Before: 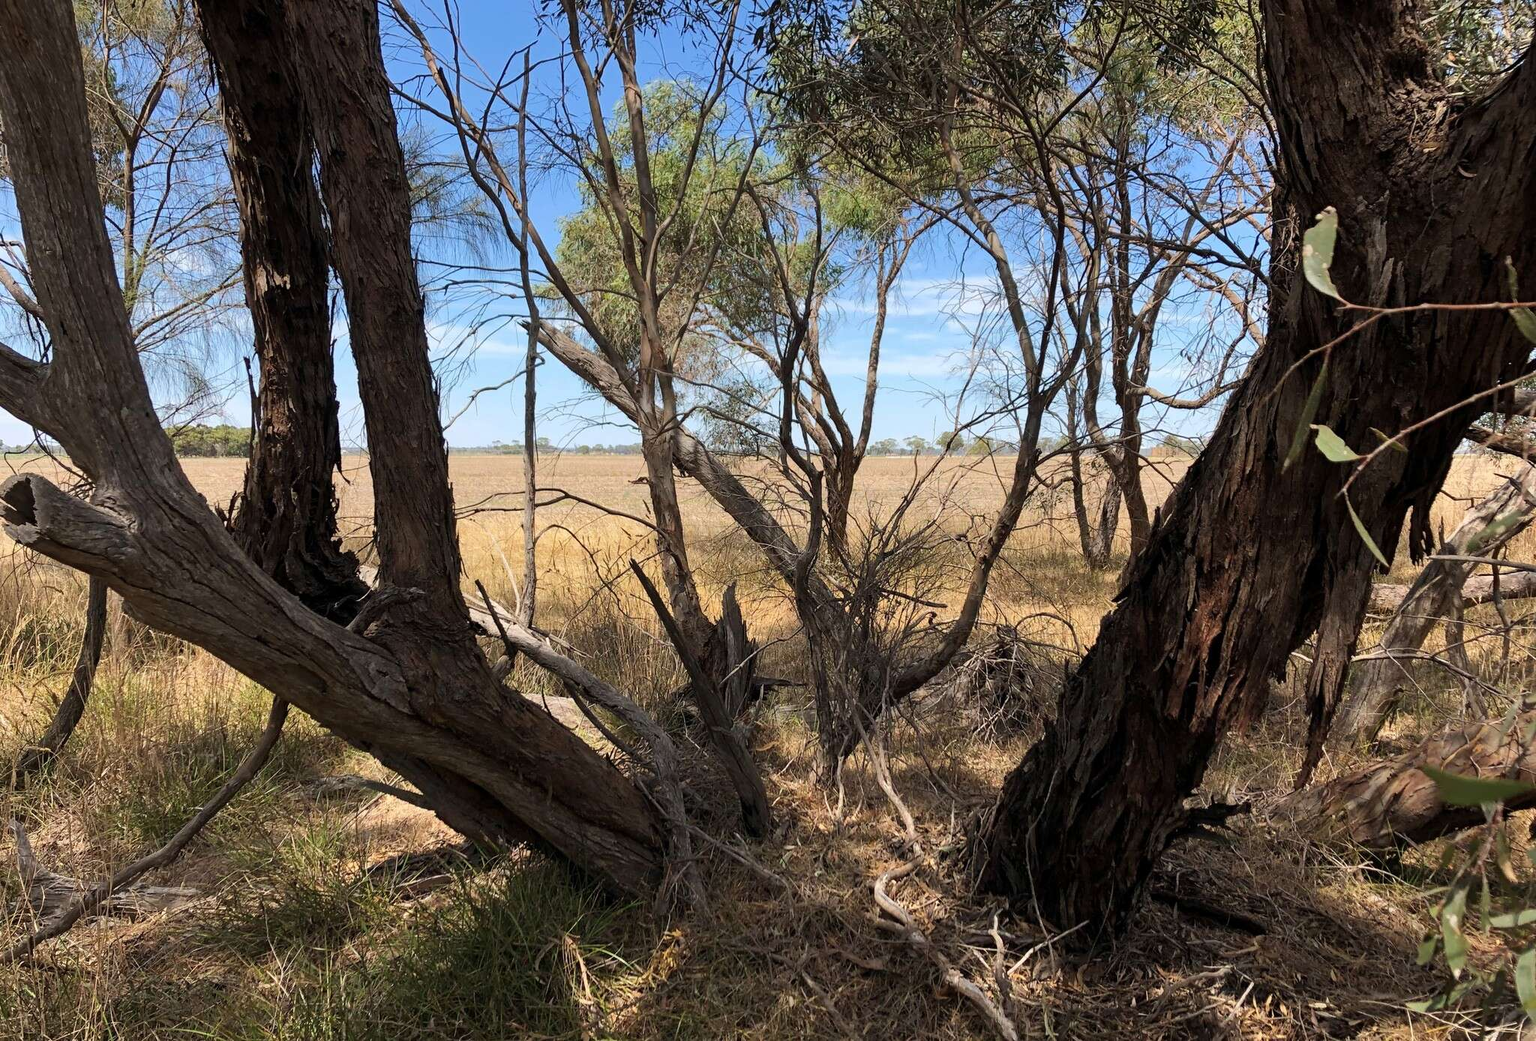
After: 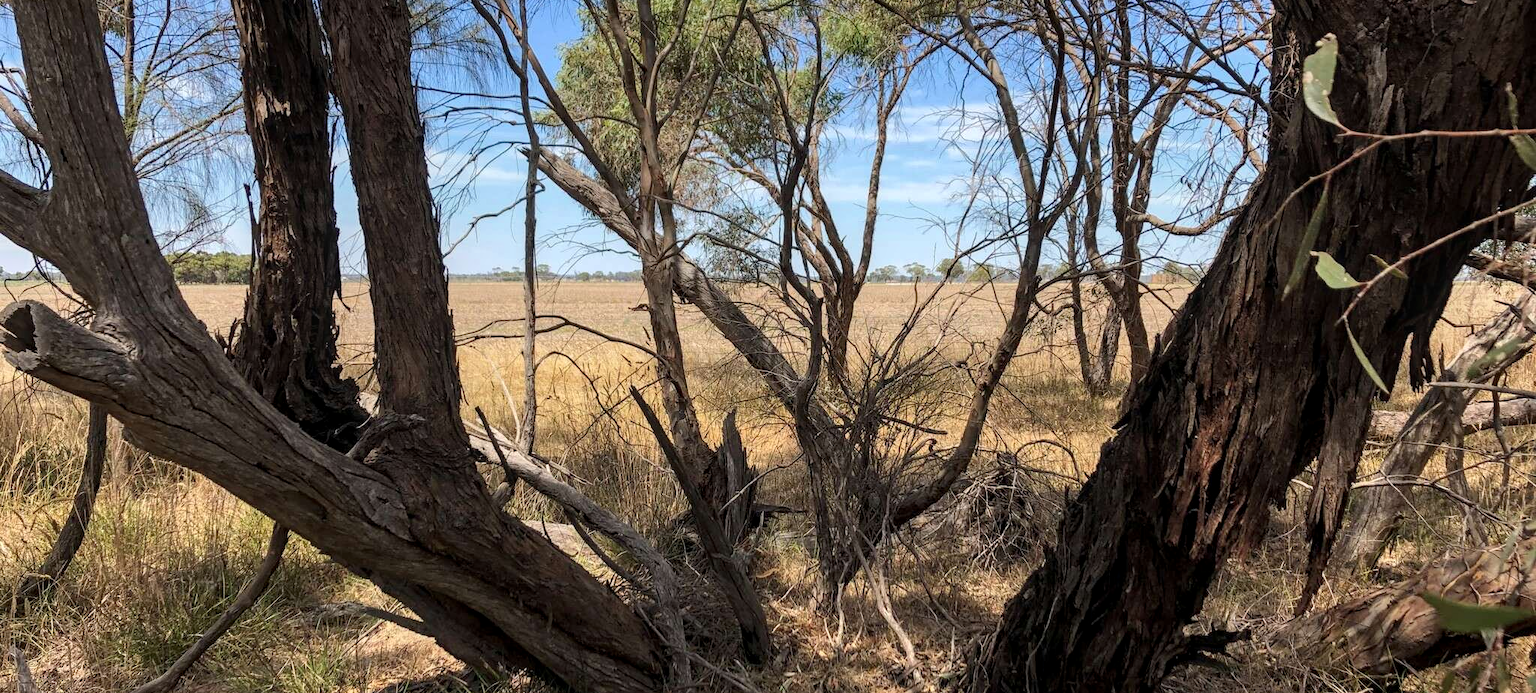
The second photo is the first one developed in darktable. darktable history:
crop: top 16.679%, bottom 16.719%
local contrast: on, module defaults
